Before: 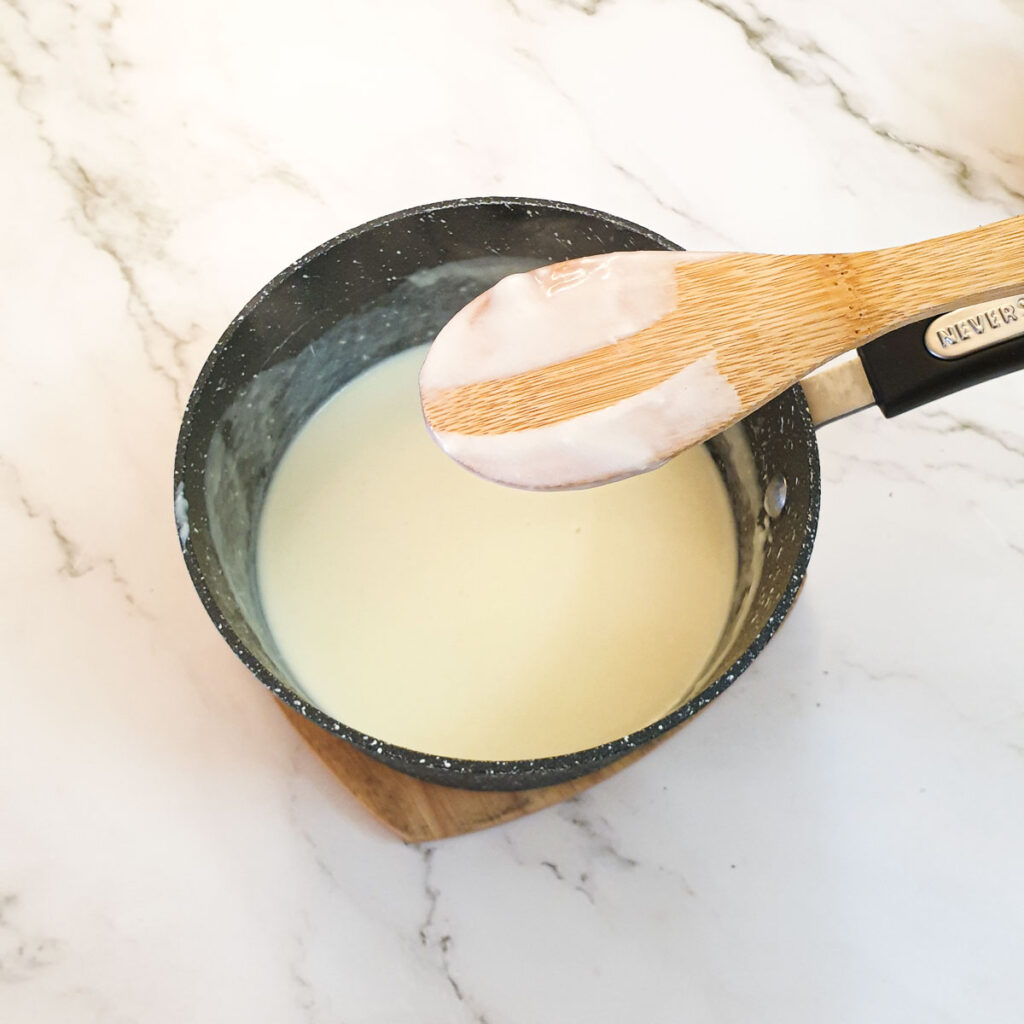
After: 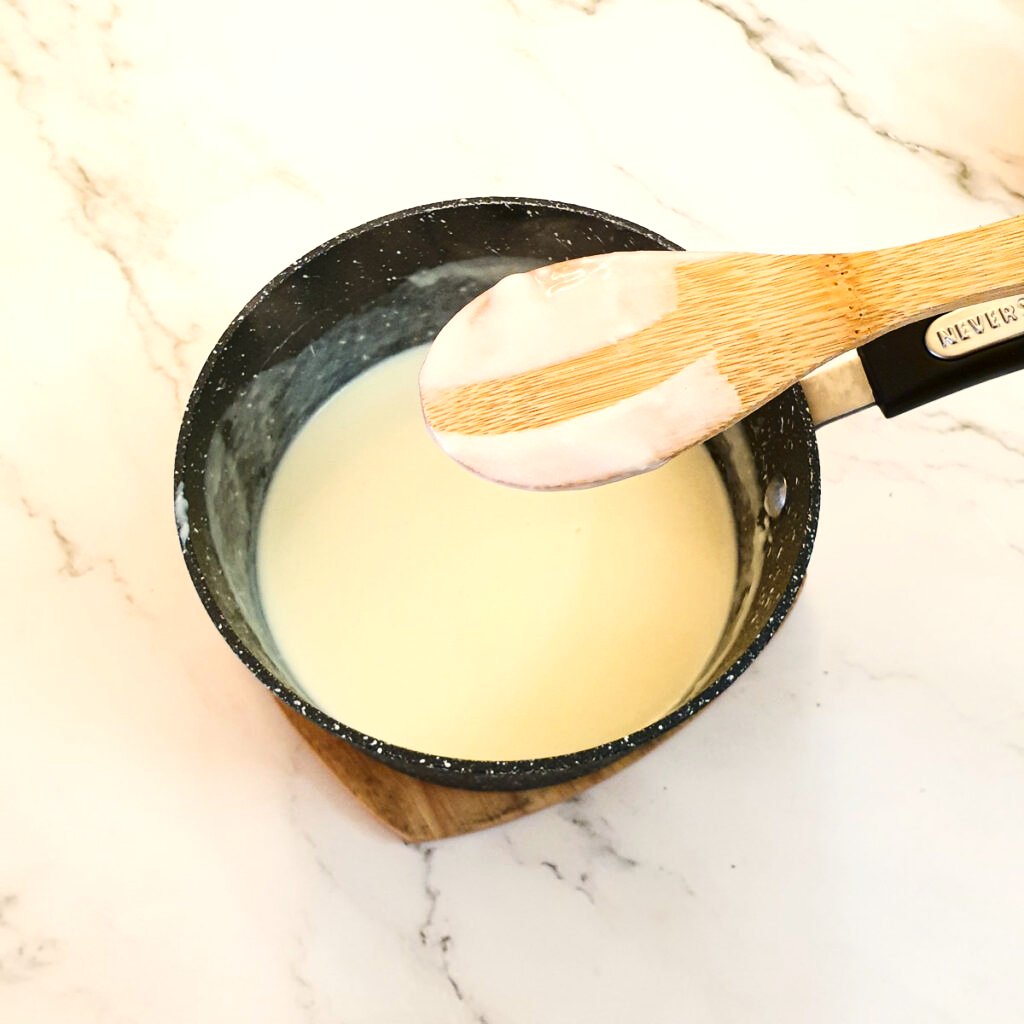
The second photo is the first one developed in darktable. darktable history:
contrast brightness saturation: contrast 0.197, brightness -0.113, saturation 0.103
color calibration: x 0.336, y 0.349, temperature 5459.38 K
exposure: exposure 0.203 EV, compensate highlight preservation false
